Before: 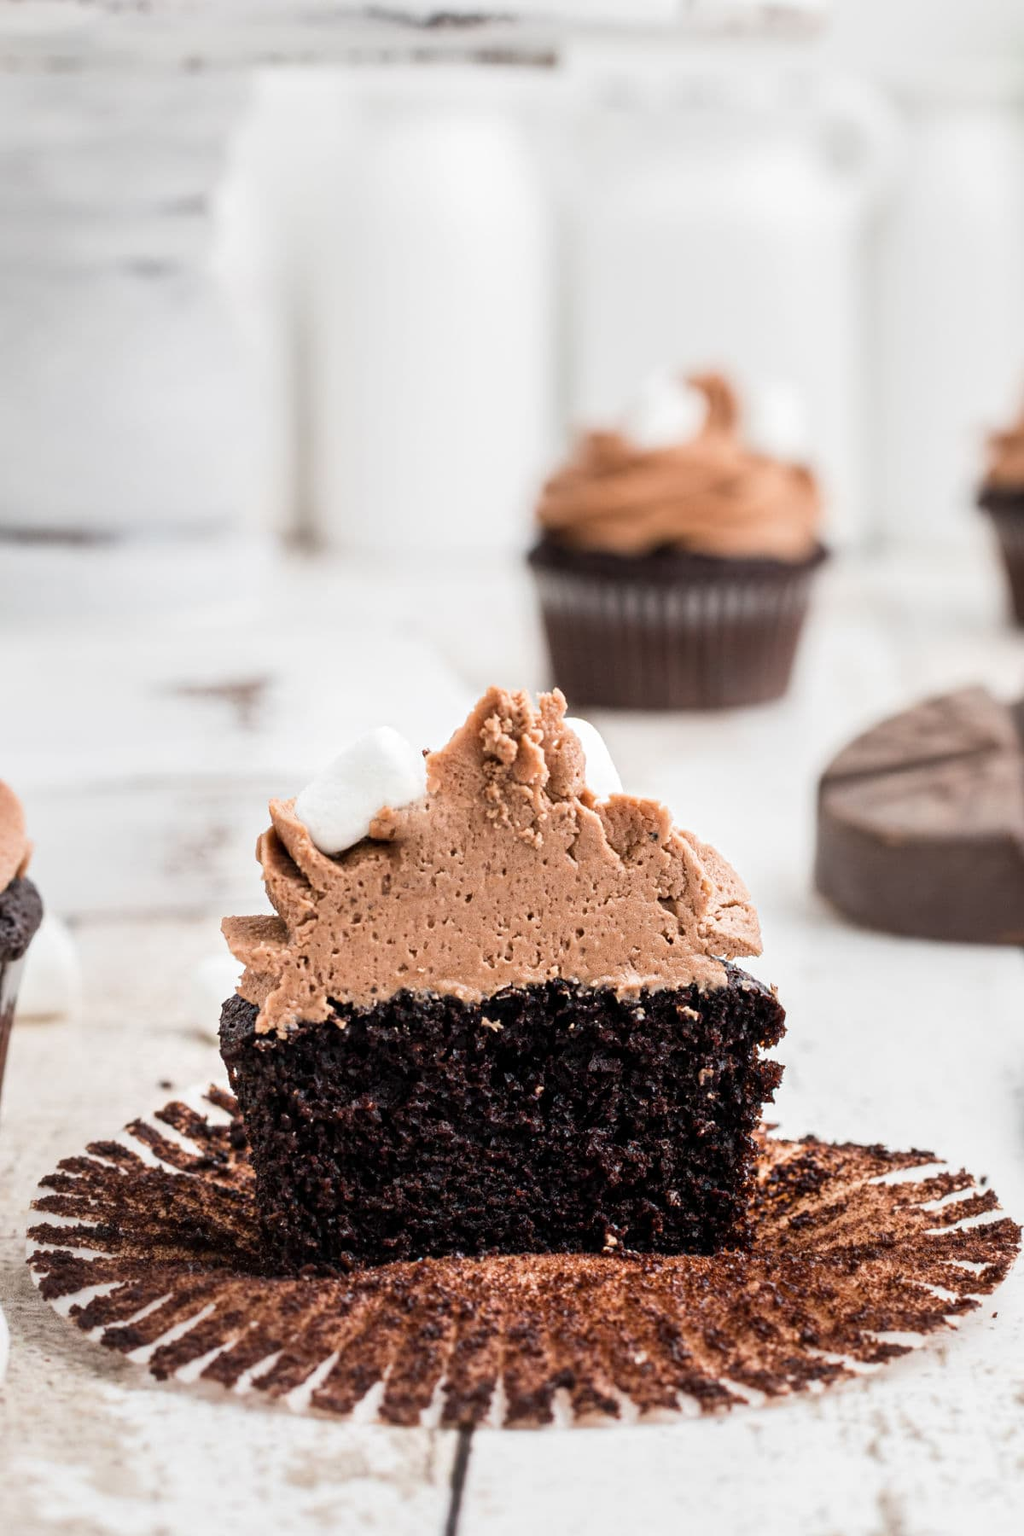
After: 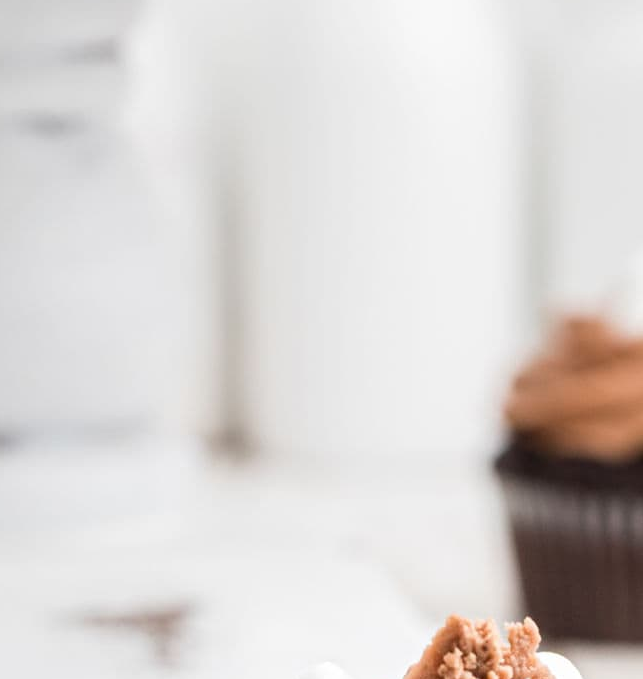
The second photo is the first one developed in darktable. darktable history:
crop: left 10.366%, top 10.55%, right 35.968%, bottom 51.7%
